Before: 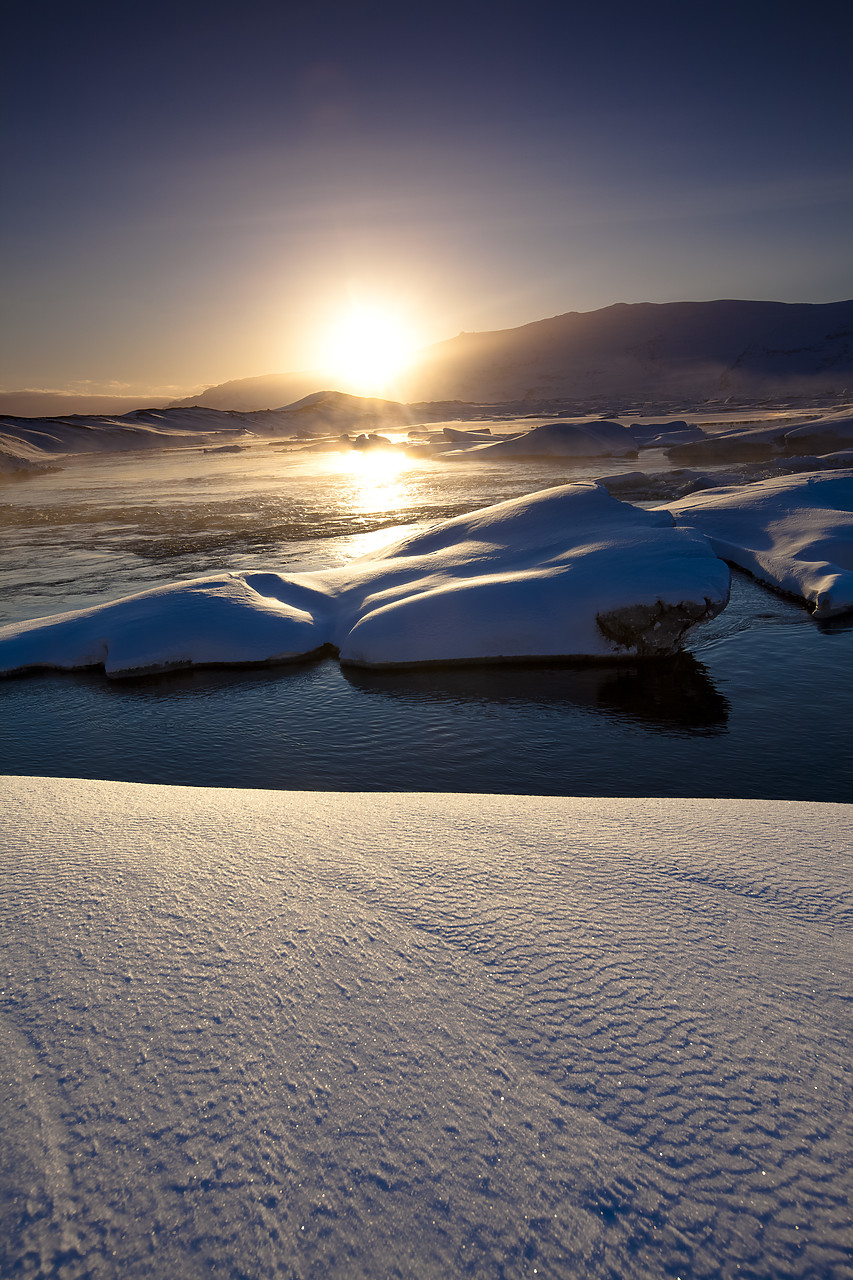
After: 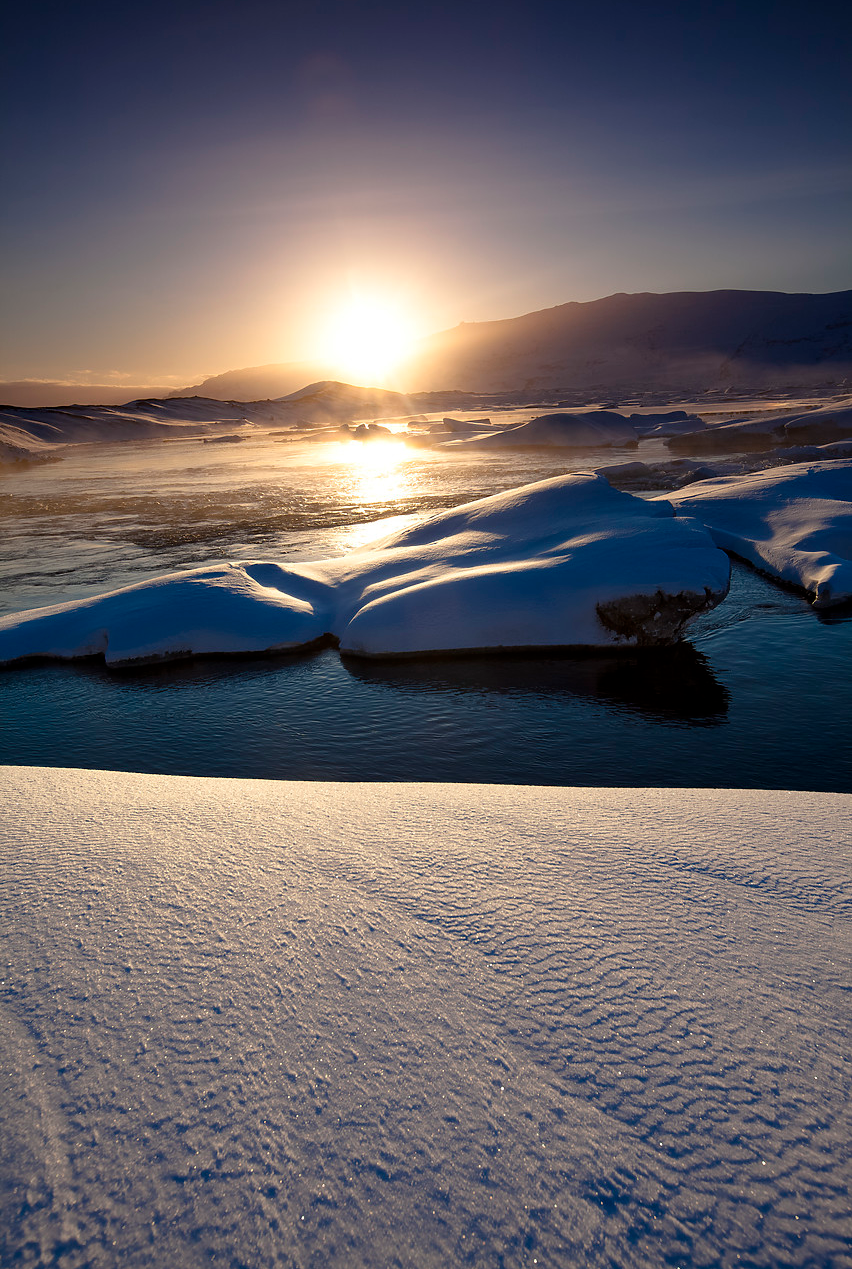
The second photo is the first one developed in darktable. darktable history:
crop: top 0.817%, right 0.061%
